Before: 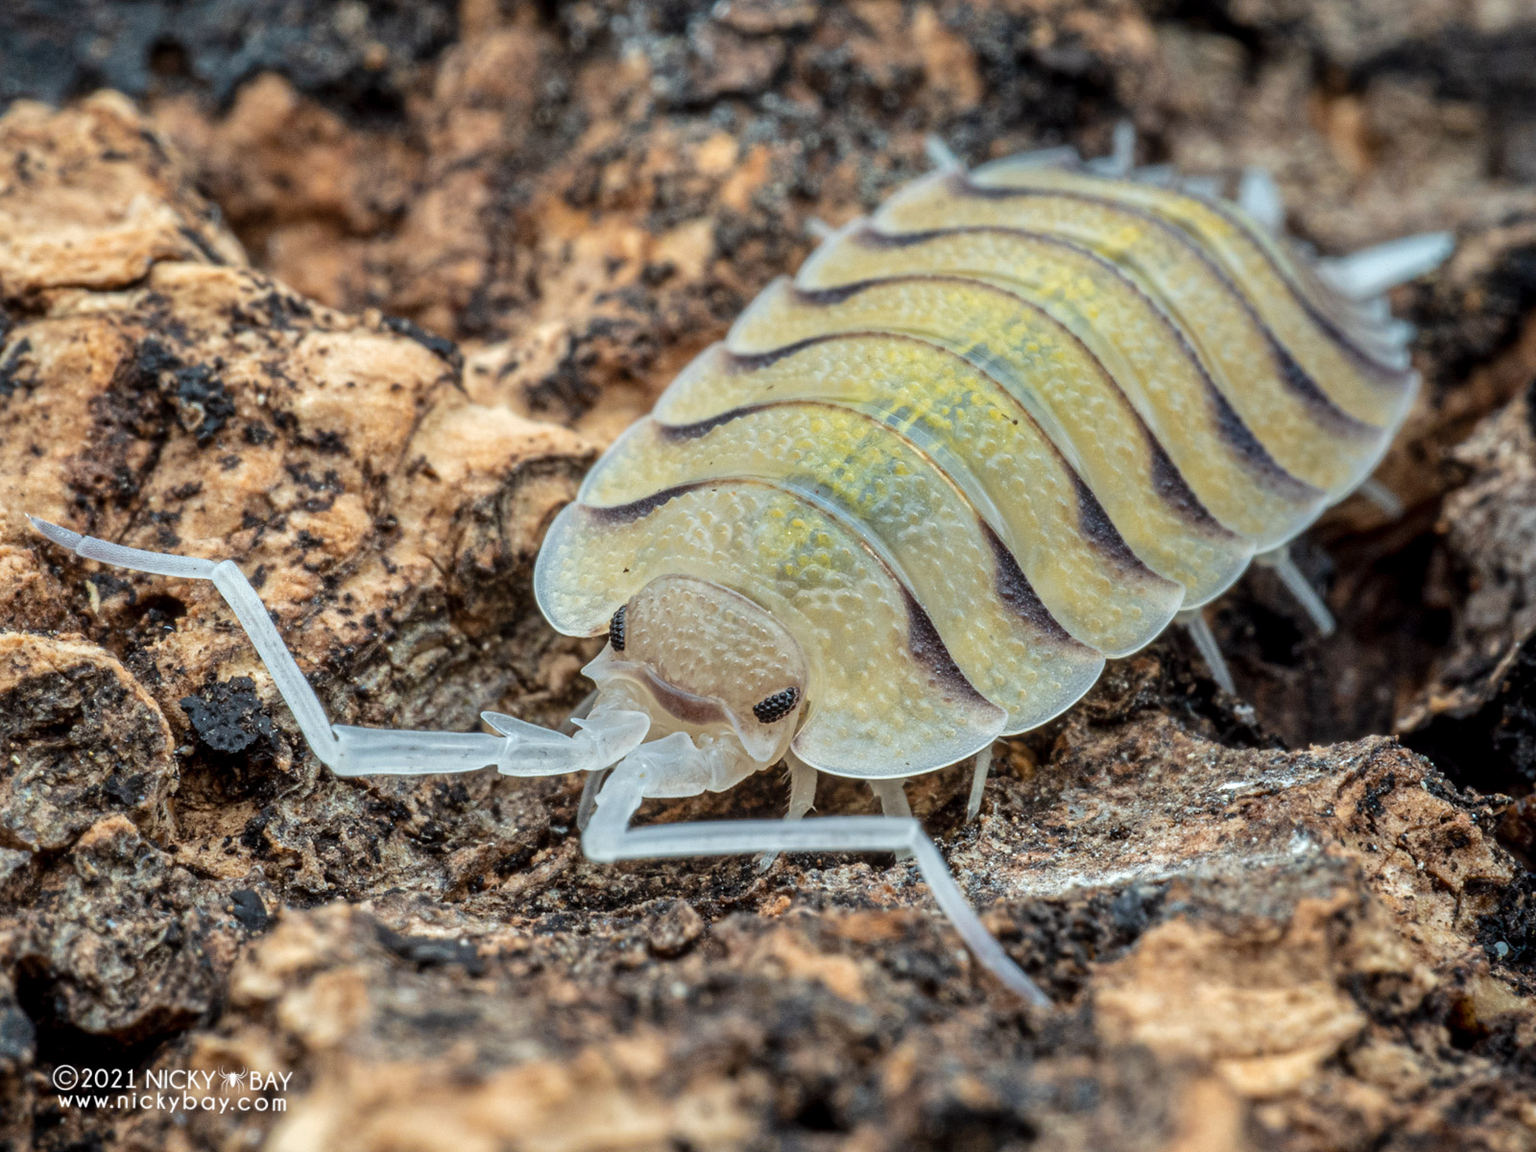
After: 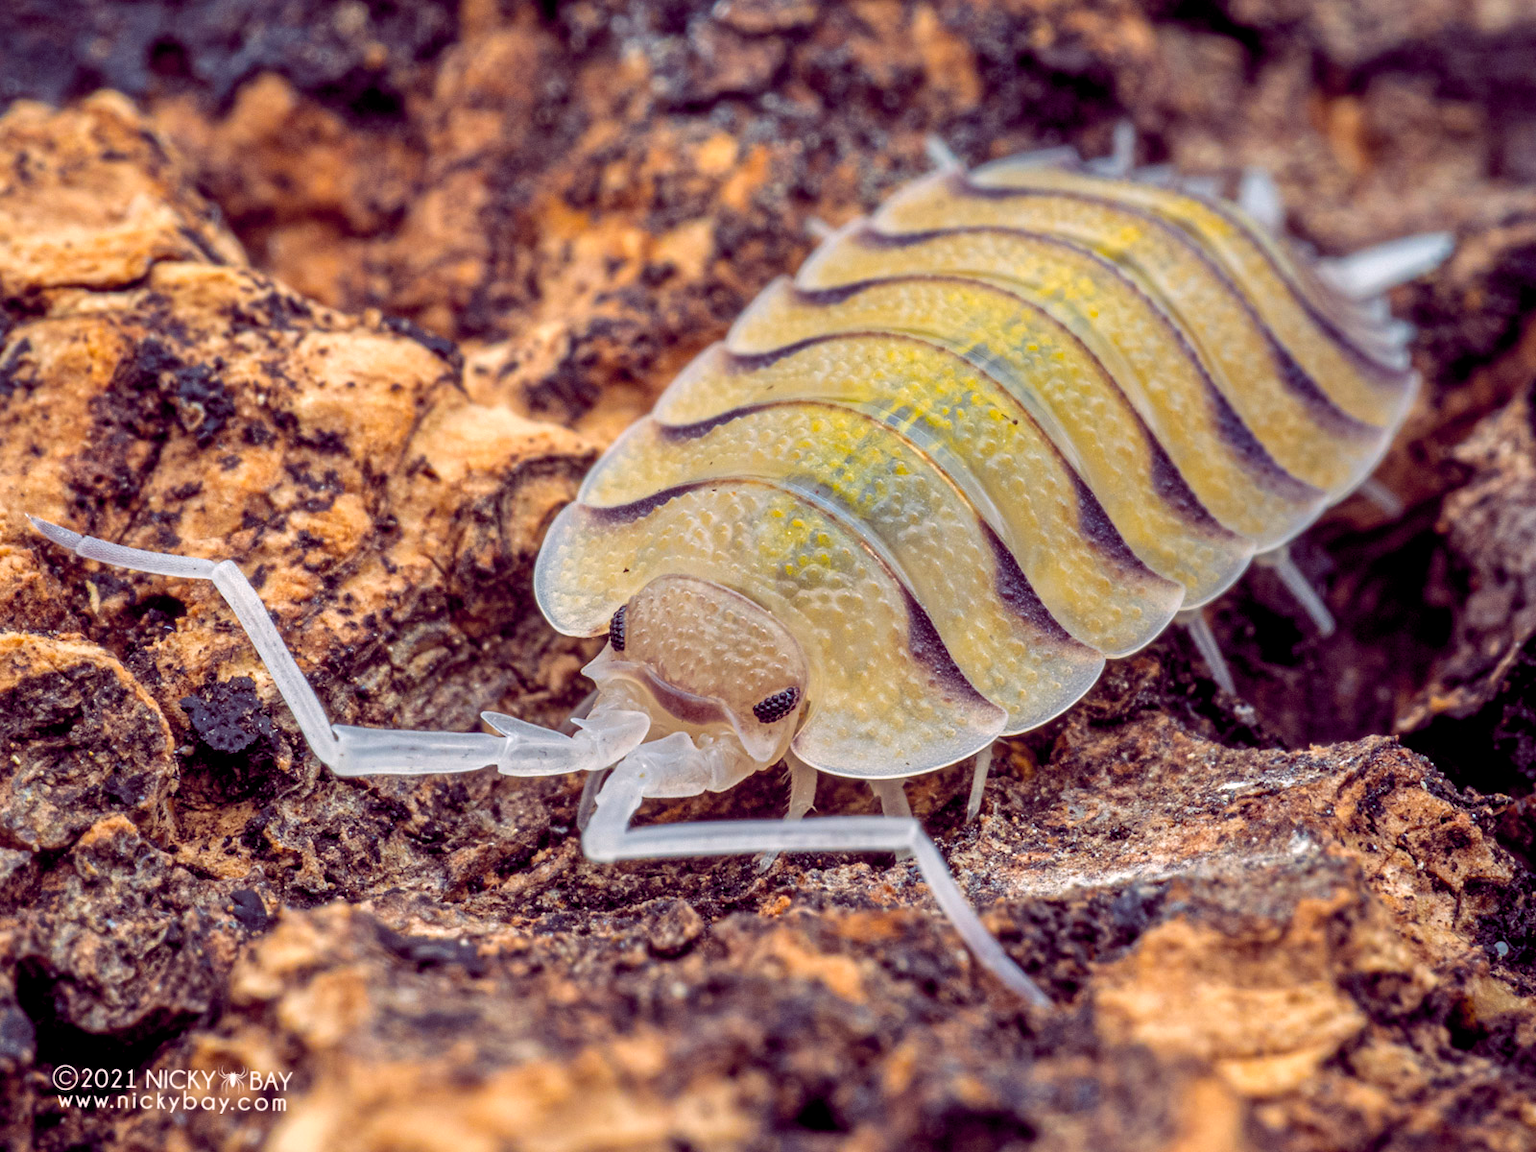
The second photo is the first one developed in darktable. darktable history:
color balance rgb: shadows lift › chroma 6.43%, shadows lift › hue 305.74°, highlights gain › chroma 2.43%, highlights gain › hue 35.74°, global offset › chroma 0.28%, global offset › hue 320.29°, linear chroma grading › global chroma 5.5%, perceptual saturation grading › global saturation 30%, contrast 5.15%
